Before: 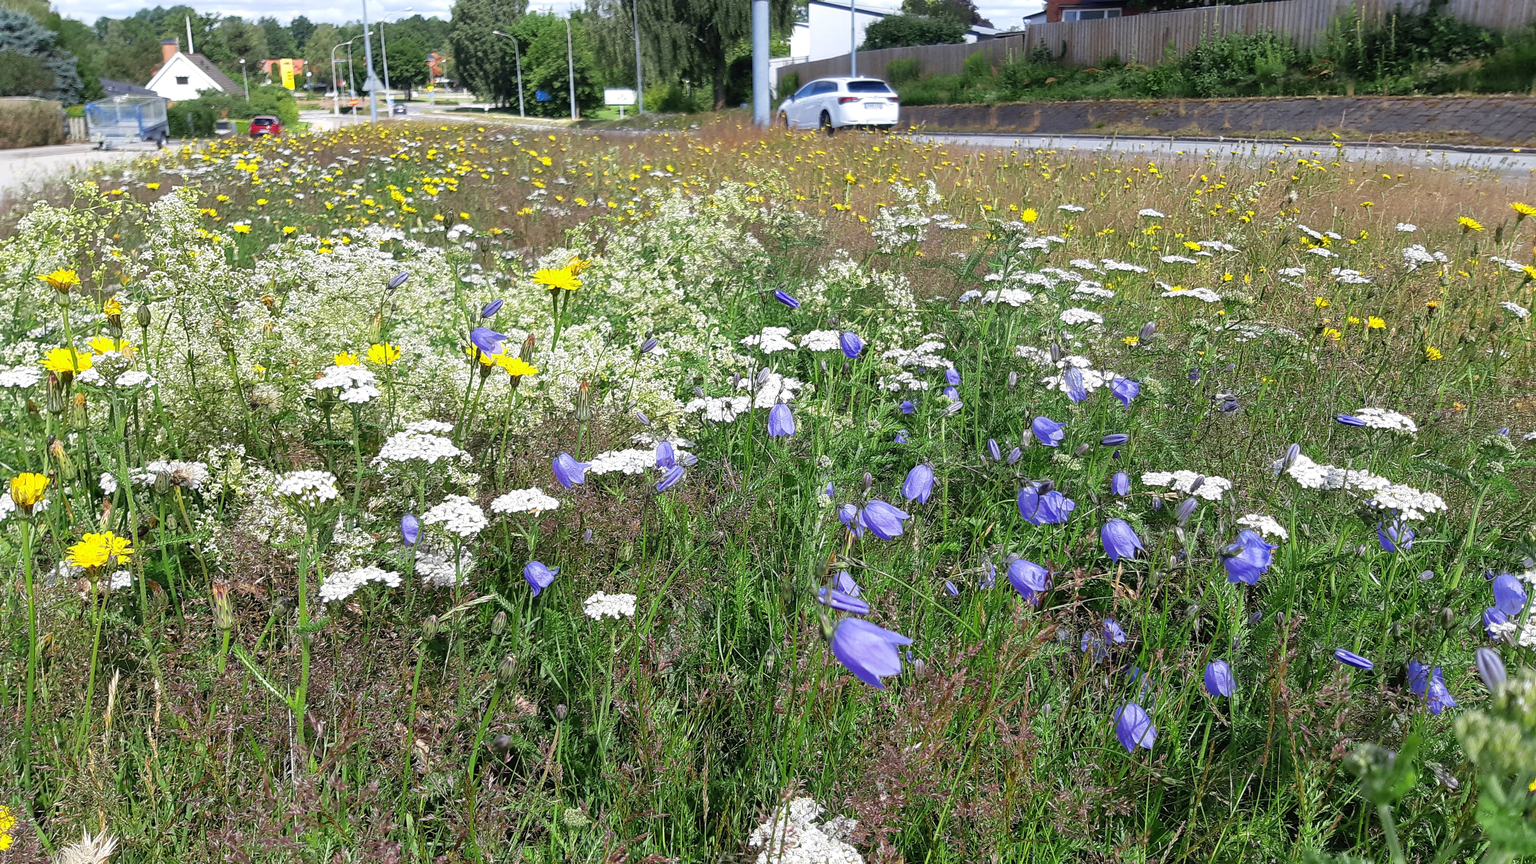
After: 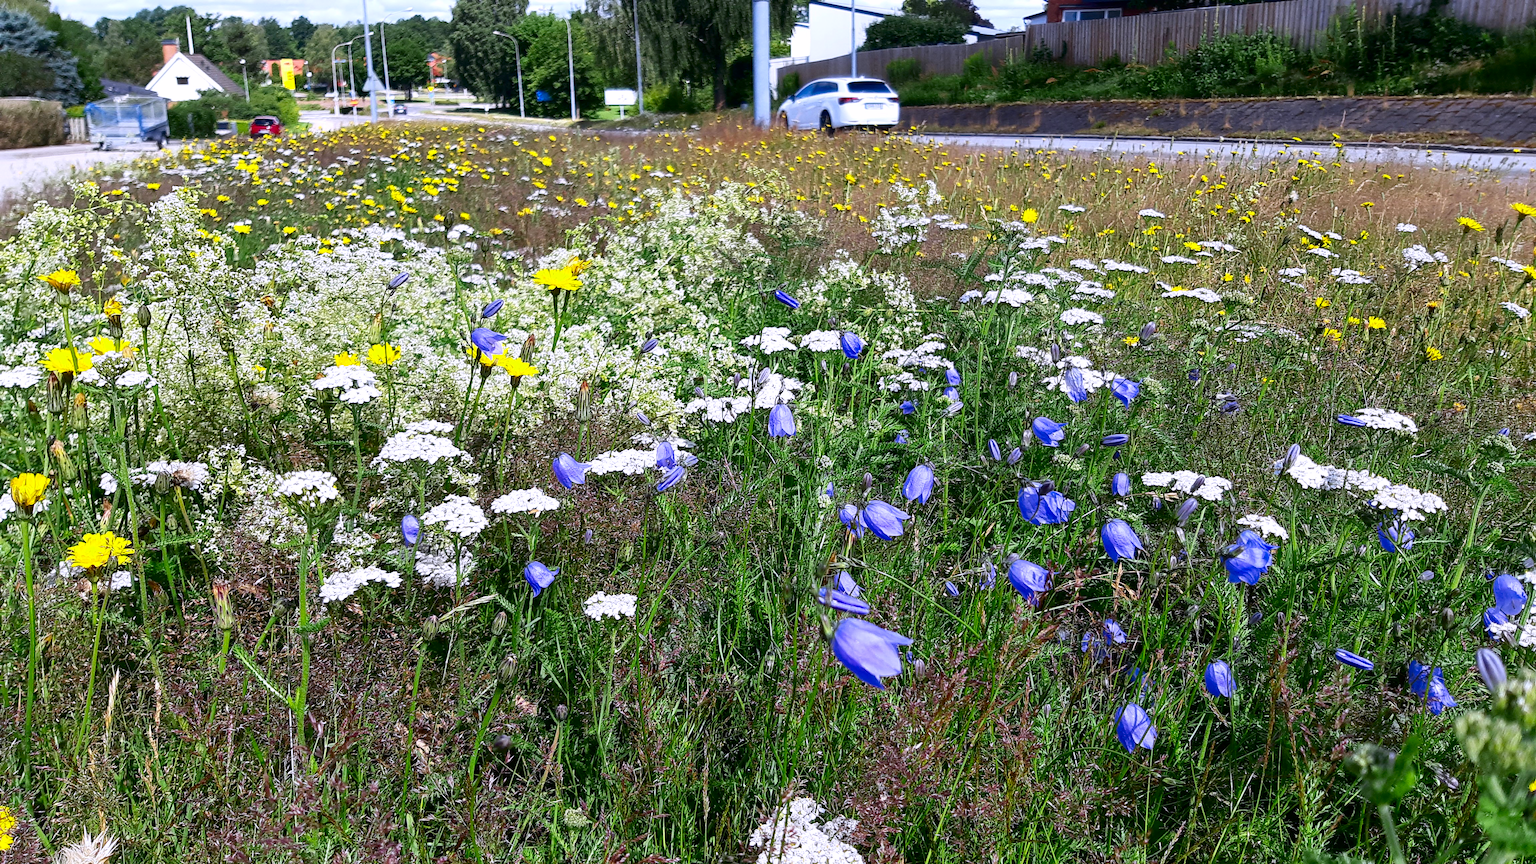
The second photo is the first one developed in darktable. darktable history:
contrast brightness saturation: contrast 0.19, brightness -0.11, saturation 0.21
white balance: red 1.004, blue 1.096
